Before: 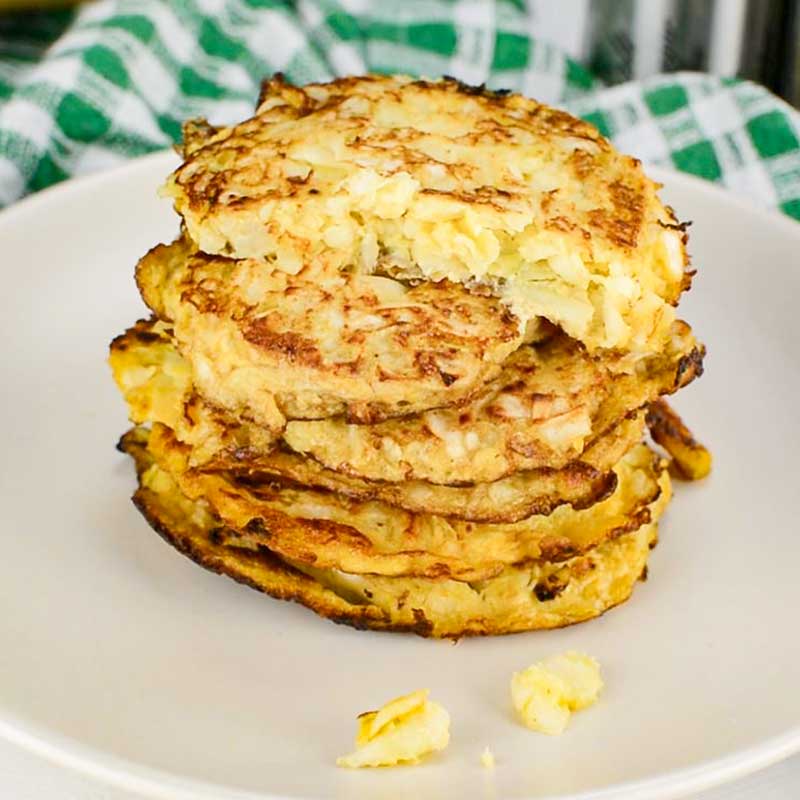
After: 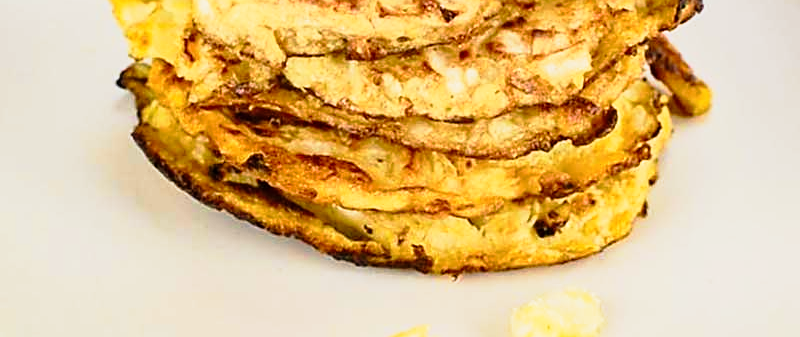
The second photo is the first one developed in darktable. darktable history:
contrast brightness saturation: saturation -0.069
exposure: compensate exposure bias true, compensate highlight preservation false
sharpen: on, module defaults
velvia: on, module defaults
crop: top 45.583%, bottom 12.208%
tone curve: curves: ch0 [(0, 0) (0.105, 0.068) (0.195, 0.162) (0.283, 0.283) (0.384, 0.404) (0.485, 0.531) (0.638, 0.681) (0.795, 0.879) (1, 0.977)]; ch1 [(0, 0) (0.161, 0.092) (0.35, 0.33) (0.379, 0.401) (0.456, 0.469) (0.498, 0.506) (0.521, 0.549) (0.58, 0.624) (0.635, 0.671) (1, 1)]; ch2 [(0, 0) (0.371, 0.362) (0.437, 0.437) (0.483, 0.484) (0.53, 0.515) (0.56, 0.58) (0.622, 0.606) (1, 1)], preserve colors none
color zones: mix -93.59%
